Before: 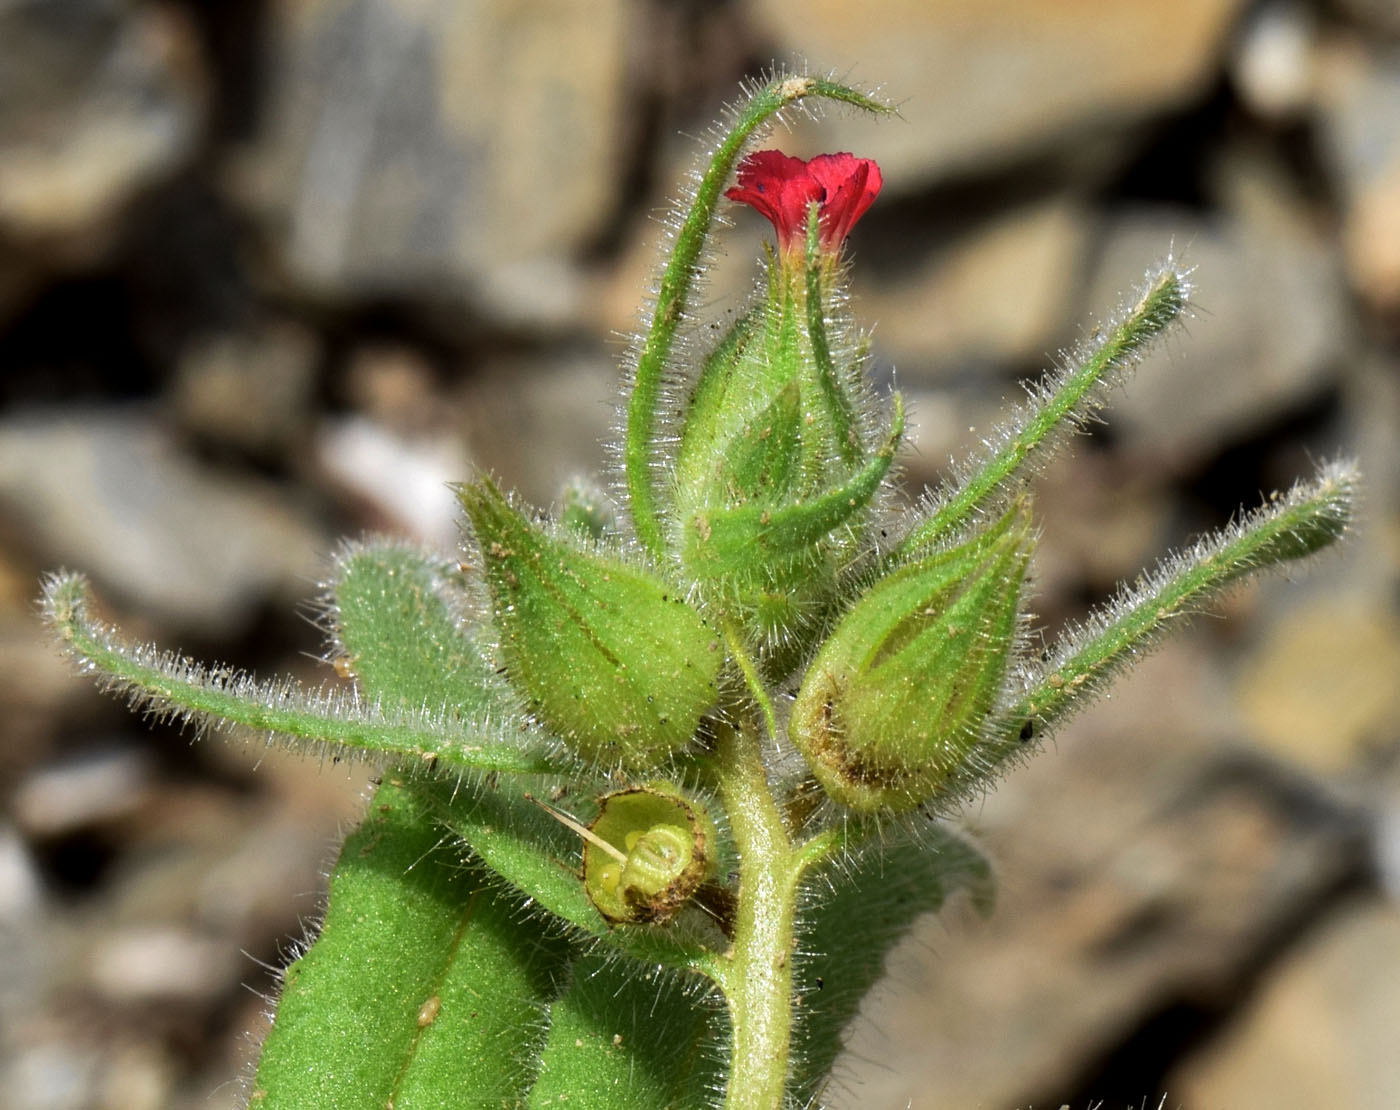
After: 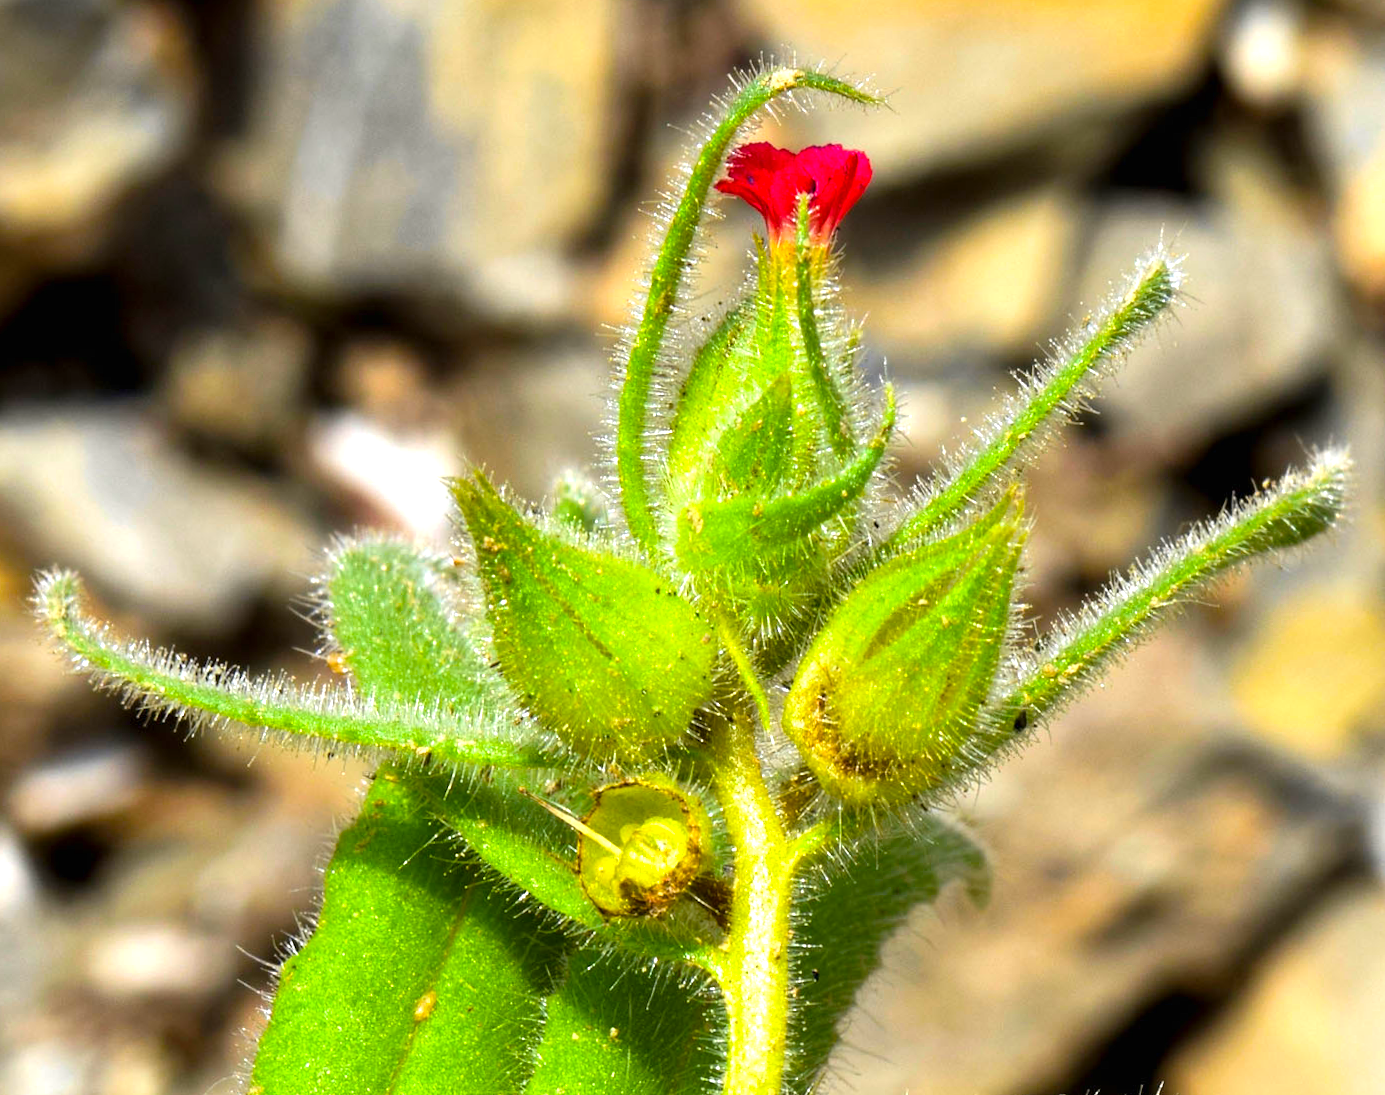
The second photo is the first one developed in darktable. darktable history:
rotate and perspective: rotation -0.45°, automatic cropping original format, crop left 0.008, crop right 0.992, crop top 0.012, crop bottom 0.988
color balance rgb: linear chroma grading › global chroma 15%, perceptual saturation grading › global saturation 30%
exposure: black level correction 0, exposure 0.9 EV, compensate highlight preservation false
